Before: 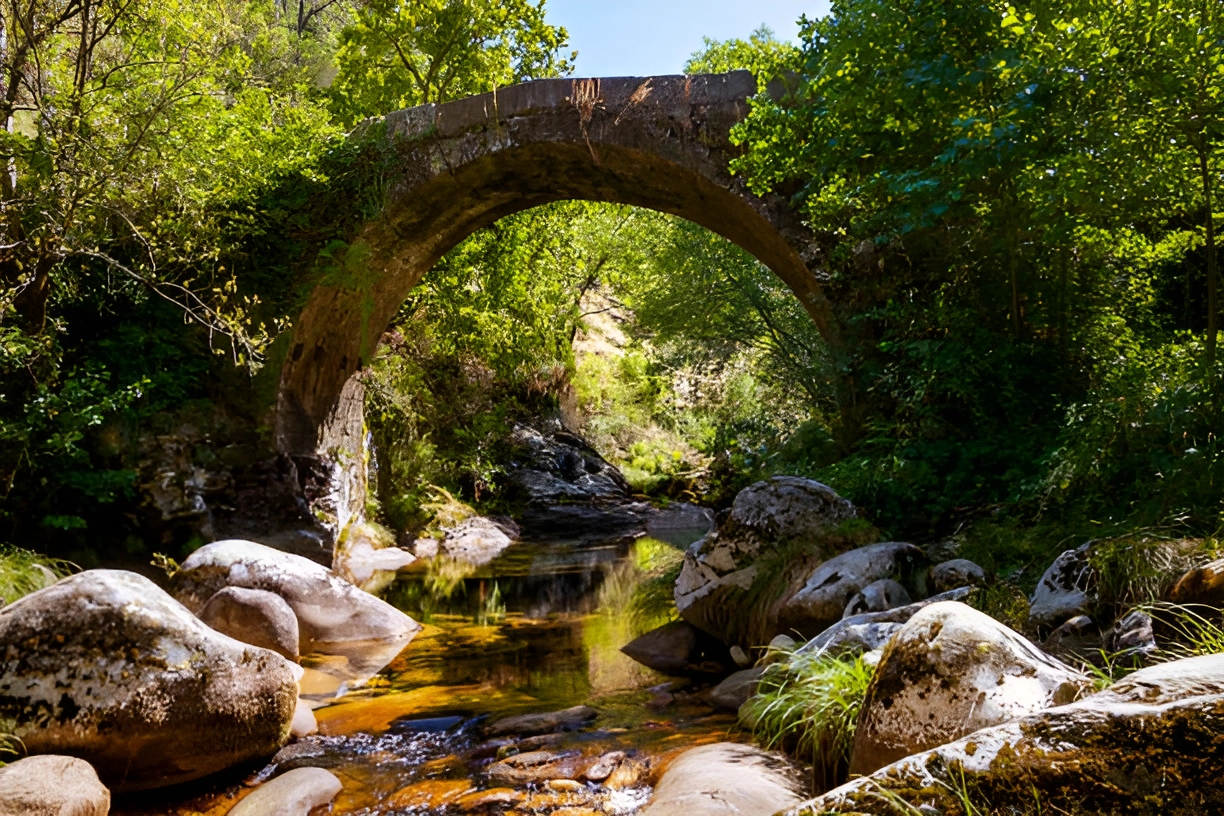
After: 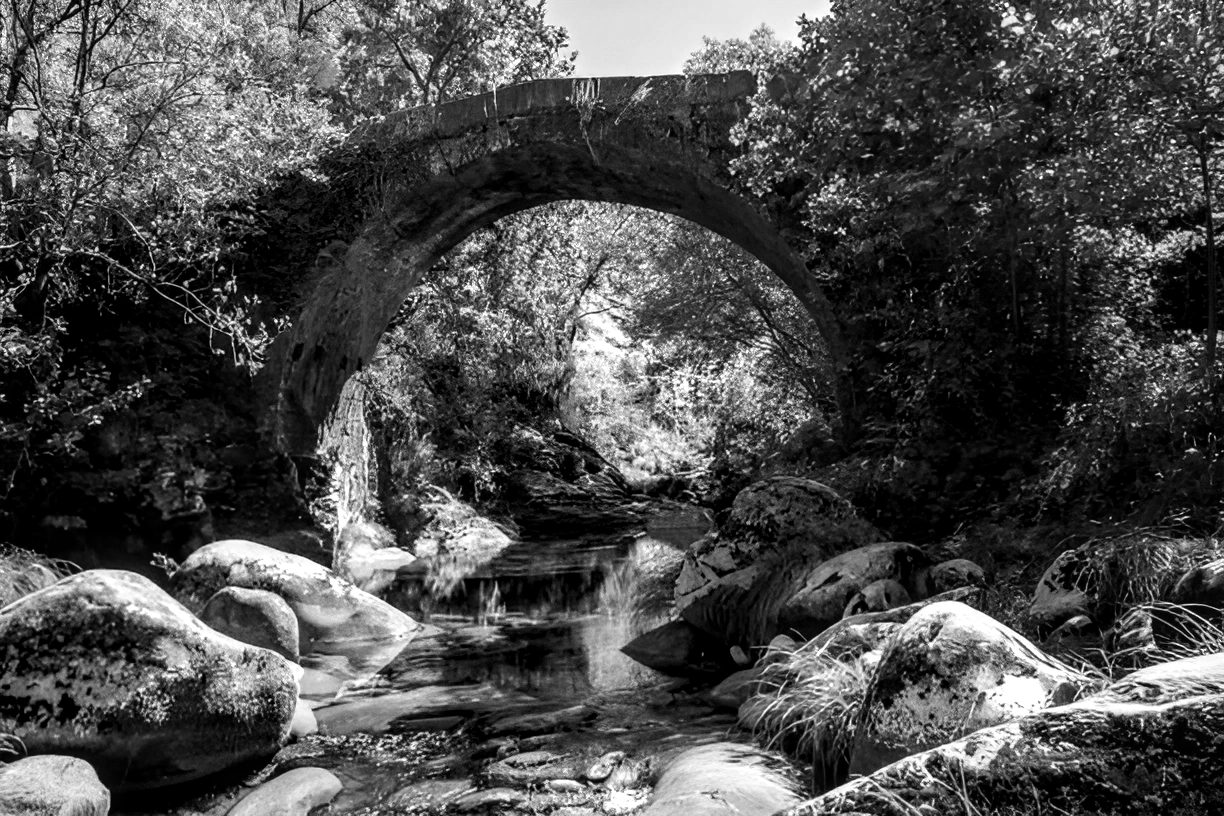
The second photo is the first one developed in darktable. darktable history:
local contrast: detail 130%
color balance: contrast 8.5%, output saturation 105%
monochrome: a 1.94, b -0.638
